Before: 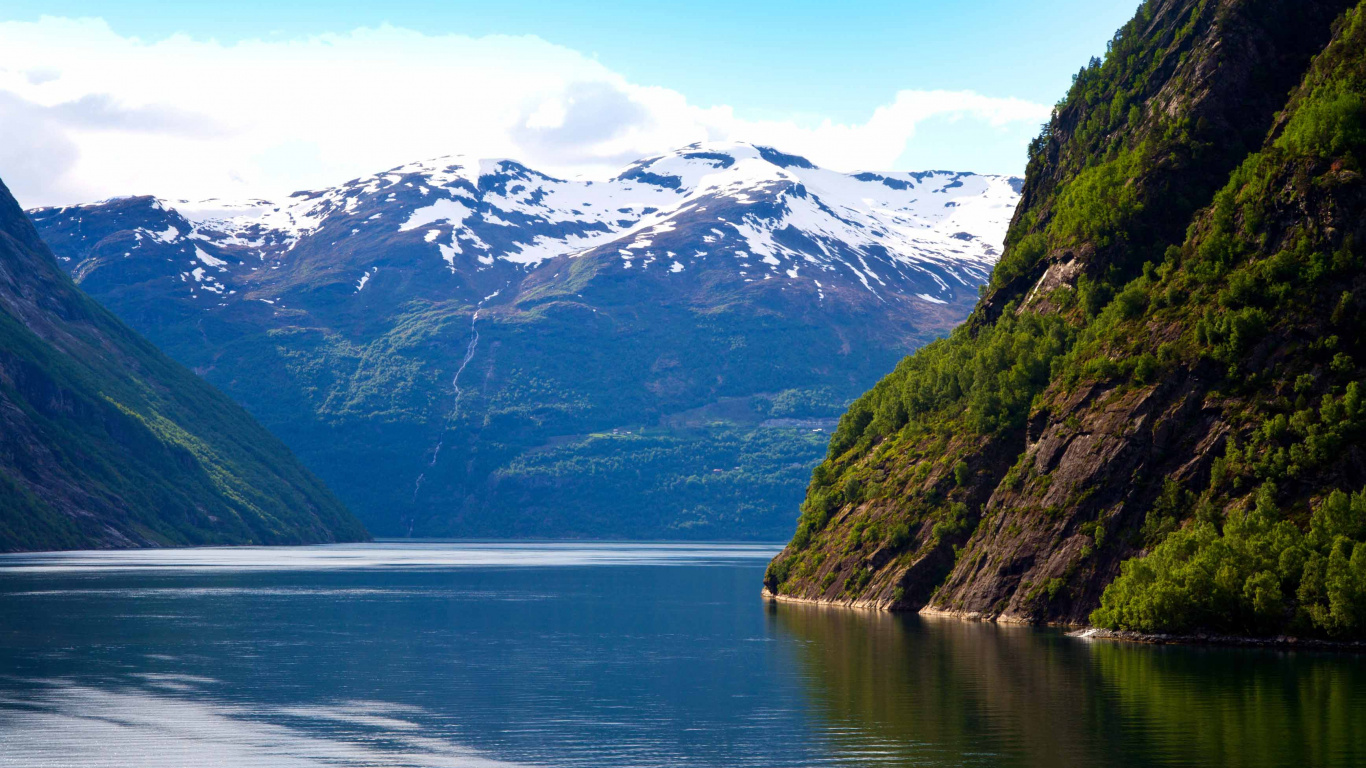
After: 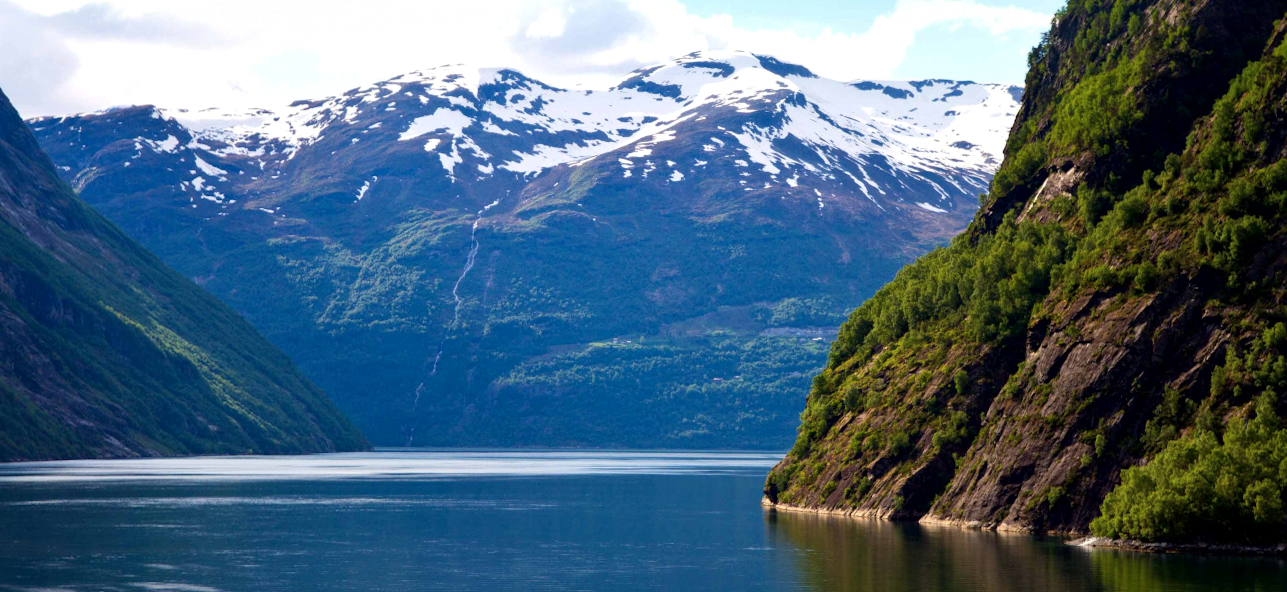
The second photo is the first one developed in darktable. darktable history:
crop and rotate: angle 0.046°, top 11.828%, right 5.585%, bottom 10.889%
local contrast: mode bilateral grid, contrast 24, coarseness 50, detail 124%, midtone range 0.2
